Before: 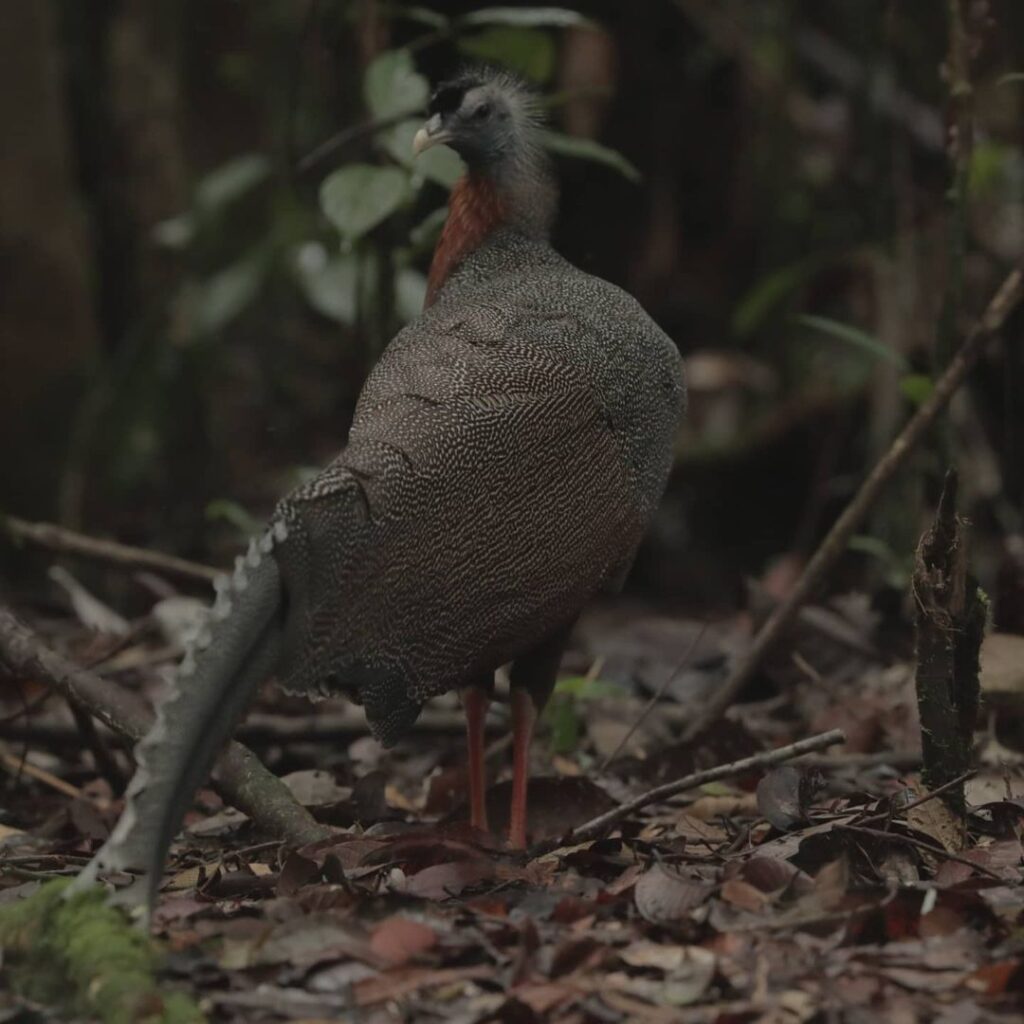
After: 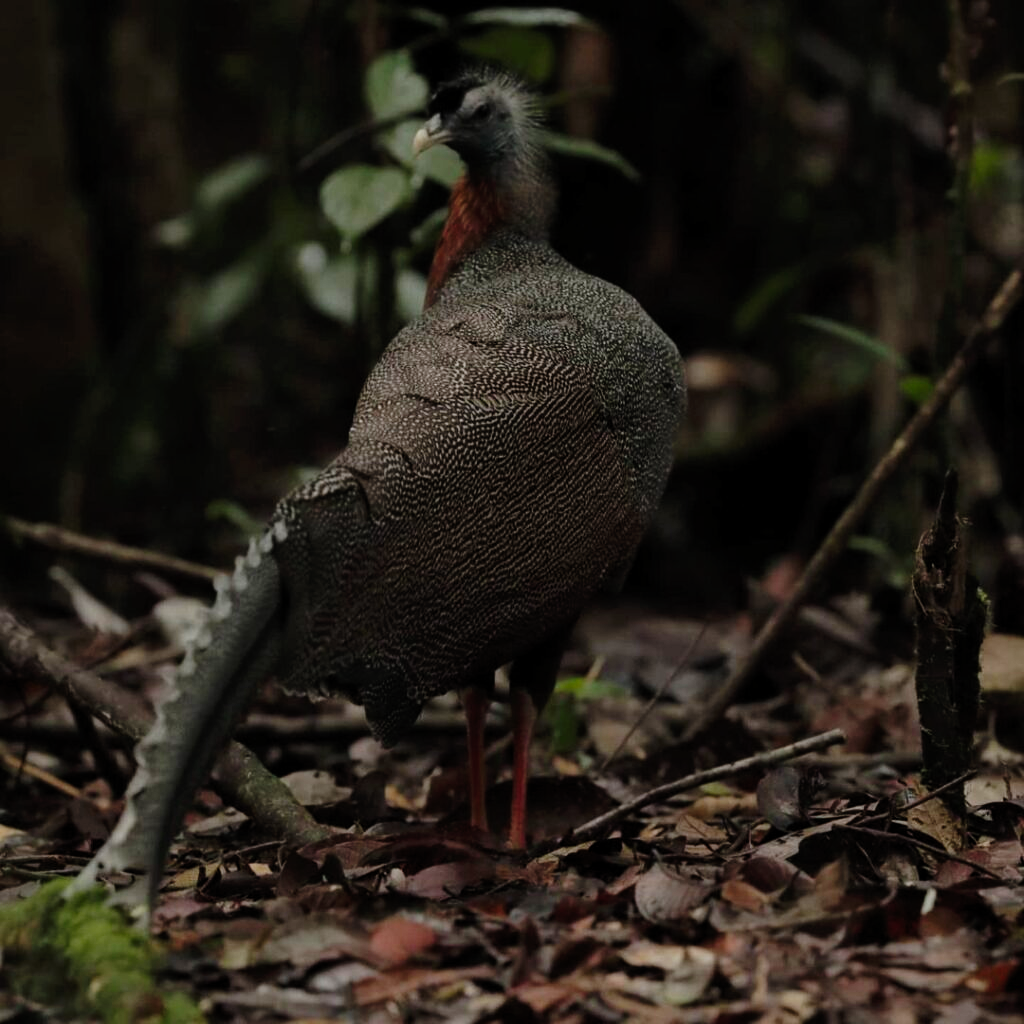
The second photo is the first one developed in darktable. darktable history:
tone curve: curves: ch0 [(0, 0) (0.003, 0.003) (0.011, 0.005) (0.025, 0.008) (0.044, 0.012) (0.069, 0.02) (0.1, 0.031) (0.136, 0.047) (0.177, 0.088) (0.224, 0.141) (0.277, 0.222) (0.335, 0.32) (0.399, 0.422) (0.468, 0.523) (0.543, 0.623) (0.623, 0.716) (0.709, 0.796) (0.801, 0.88) (0.898, 0.958) (1, 1)], preserve colors none
levels: levels [0.016, 0.5, 0.996]
